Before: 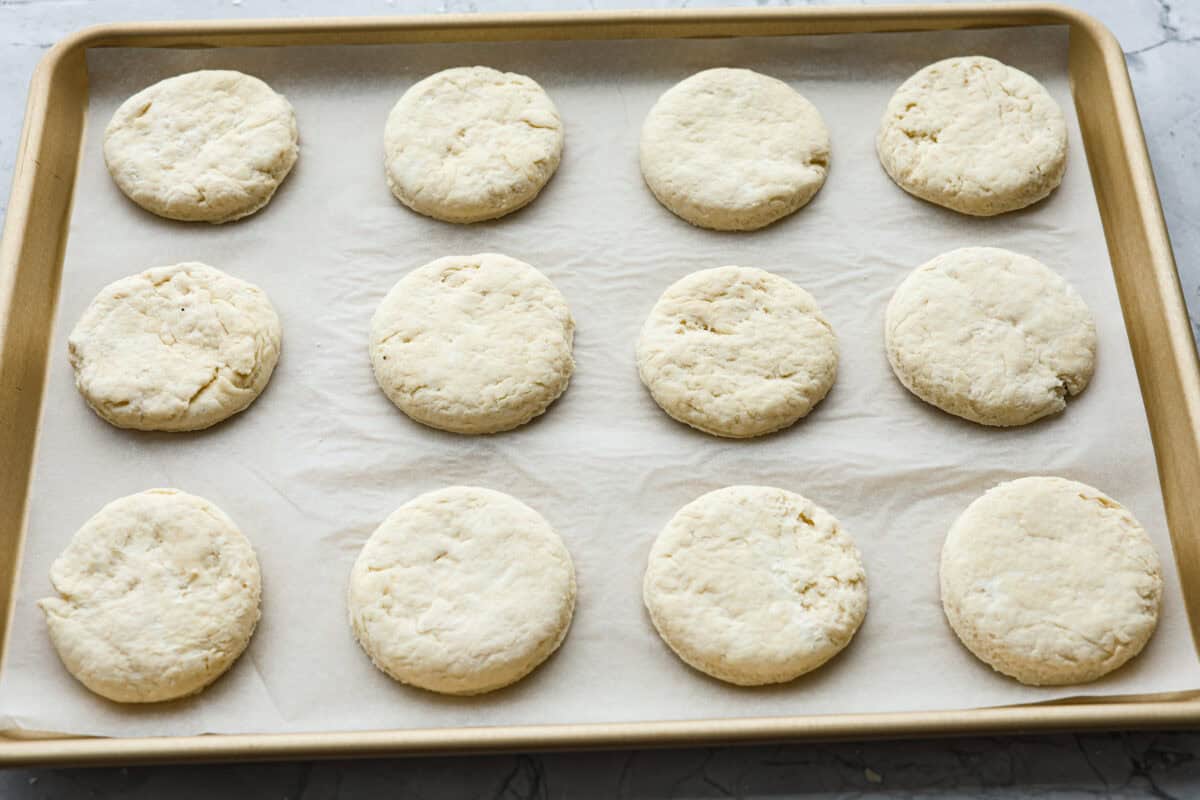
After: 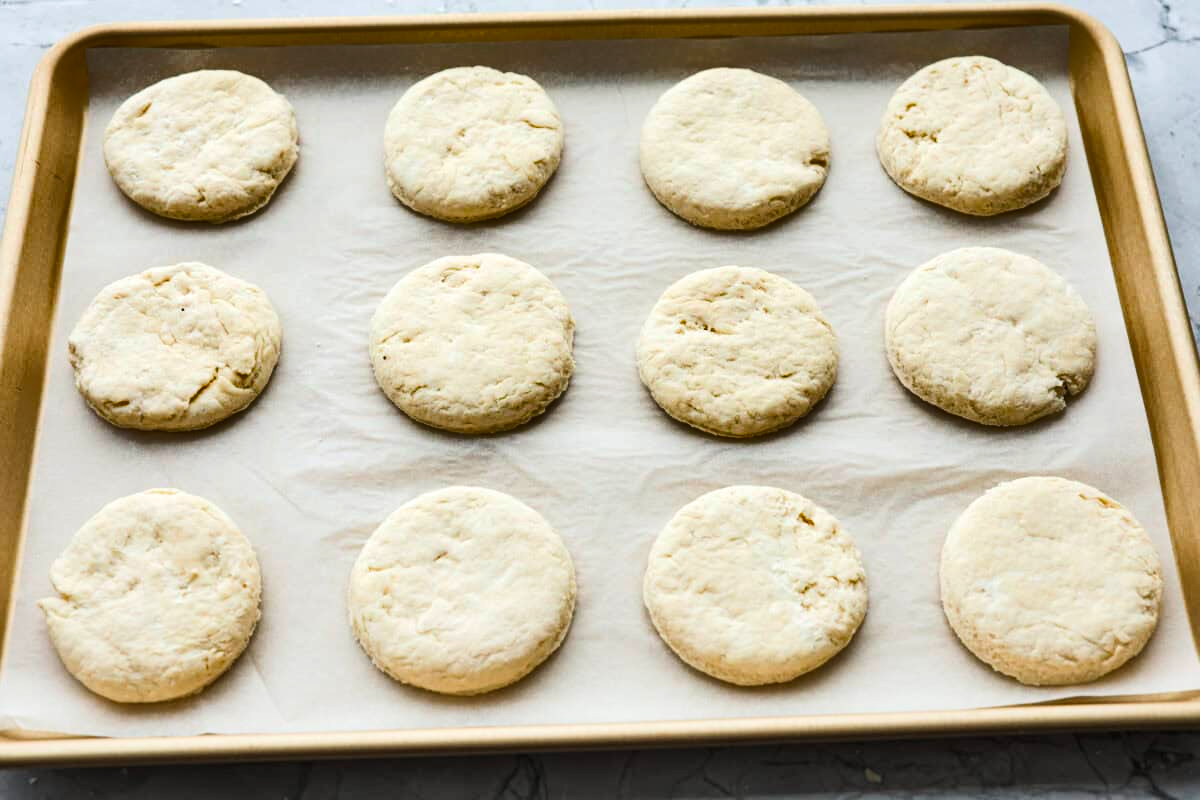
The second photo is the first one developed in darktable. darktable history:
exposure: exposure 0.2 EV, compensate exposure bias true, compensate highlight preservation false
contrast brightness saturation: contrast 0.013, saturation -0.067
shadows and highlights: low approximation 0.01, soften with gaussian
tone curve: curves: ch0 [(0, 0) (0.071, 0.047) (0.266, 0.26) (0.491, 0.552) (0.753, 0.818) (1, 0.983)]; ch1 [(0, 0) (0.346, 0.307) (0.408, 0.369) (0.463, 0.443) (0.482, 0.493) (0.502, 0.5) (0.517, 0.518) (0.546, 0.576) (0.588, 0.643) (0.651, 0.709) (1, 1)]; ch2 [(0, 0) (0.346, 0.34) (0.434, 0.46) (0.485, 0.494) (0.5, 0.494) (0.517, 0.503) (0.535, 0.545) (0.583, 0.634) (0.625, 0.686) (1, 1)], color space Lab, linked channels, preserve colors none
